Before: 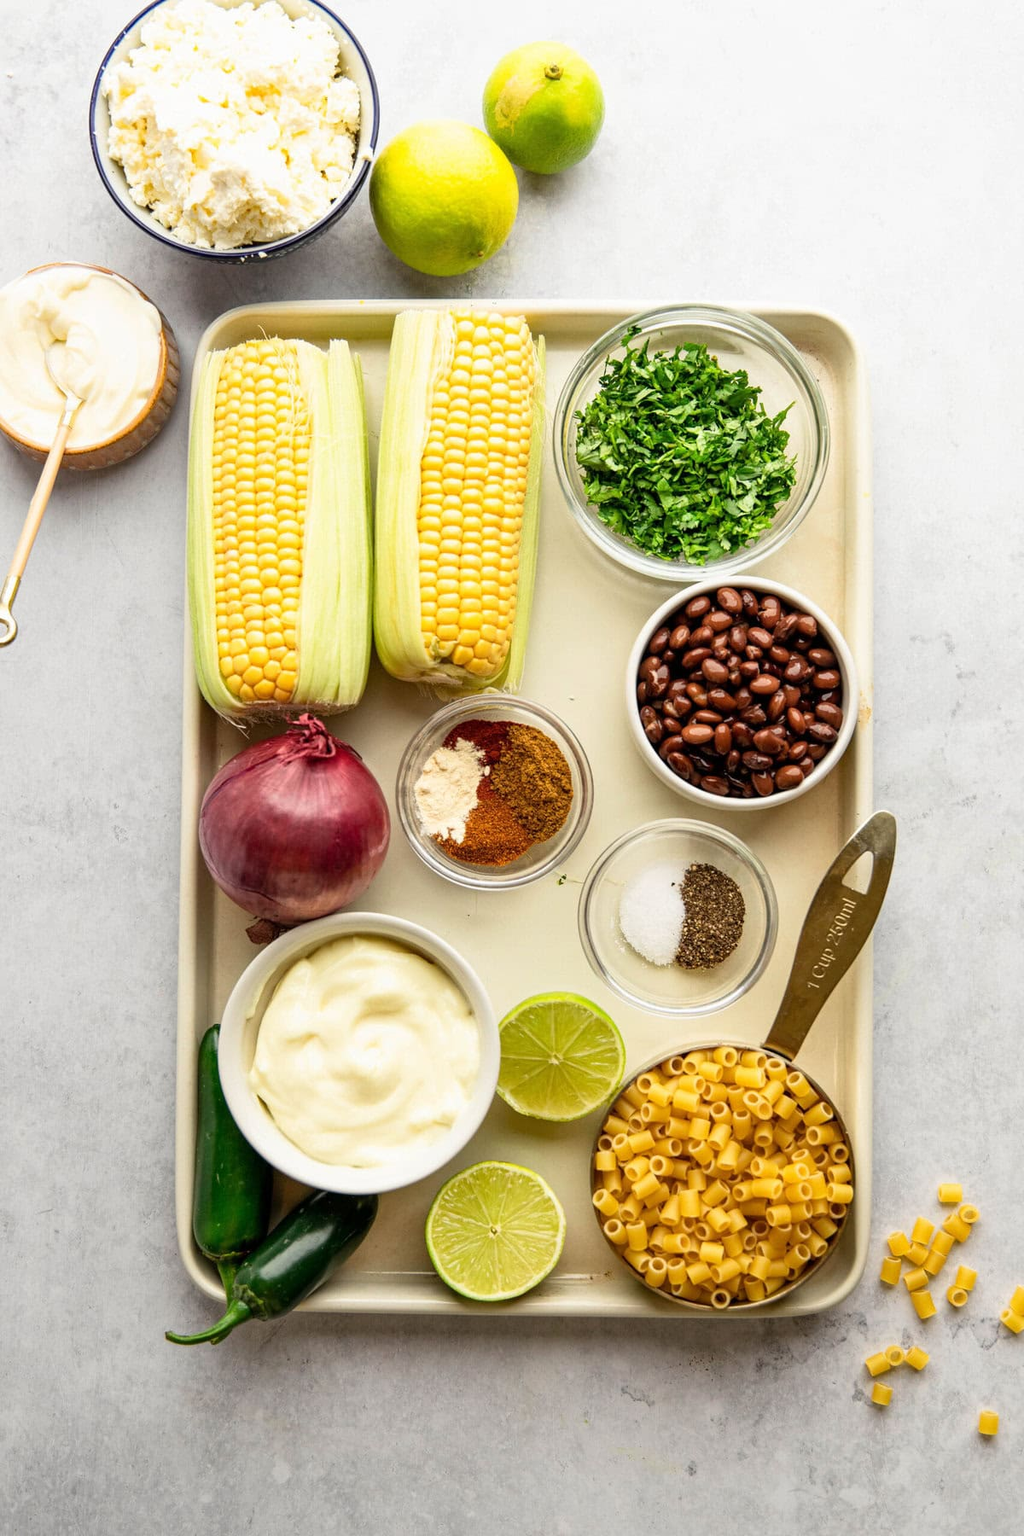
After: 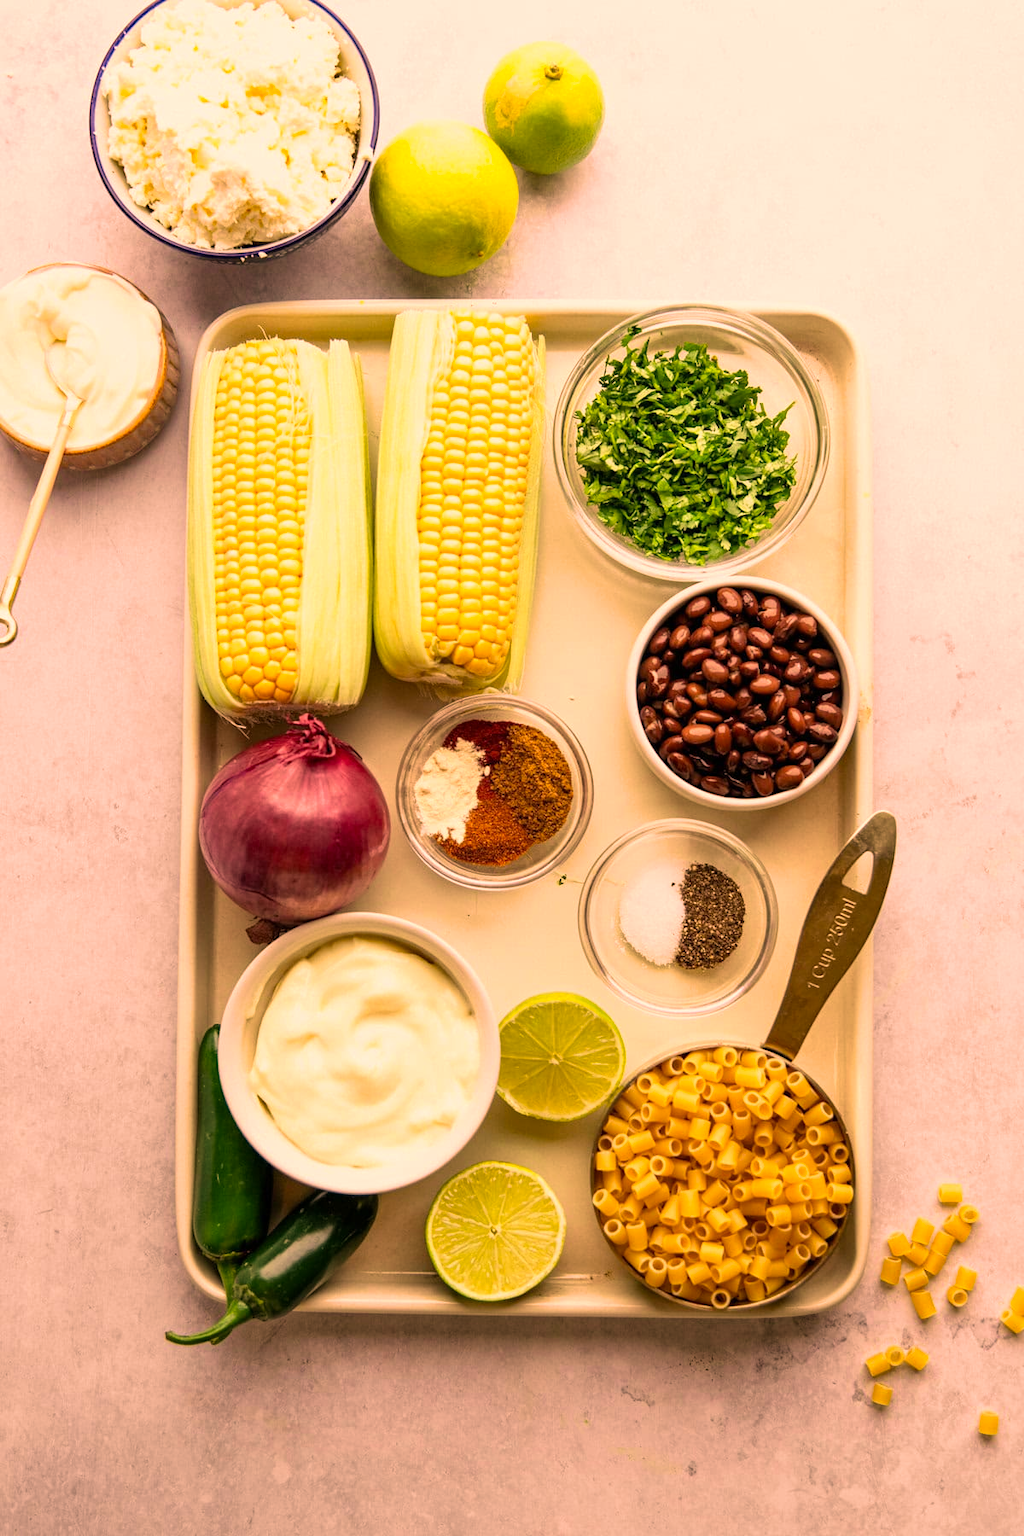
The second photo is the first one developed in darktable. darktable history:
velvia: strength 44.97%
color correction: highlights a* 20.98, highlights b* 19.46
